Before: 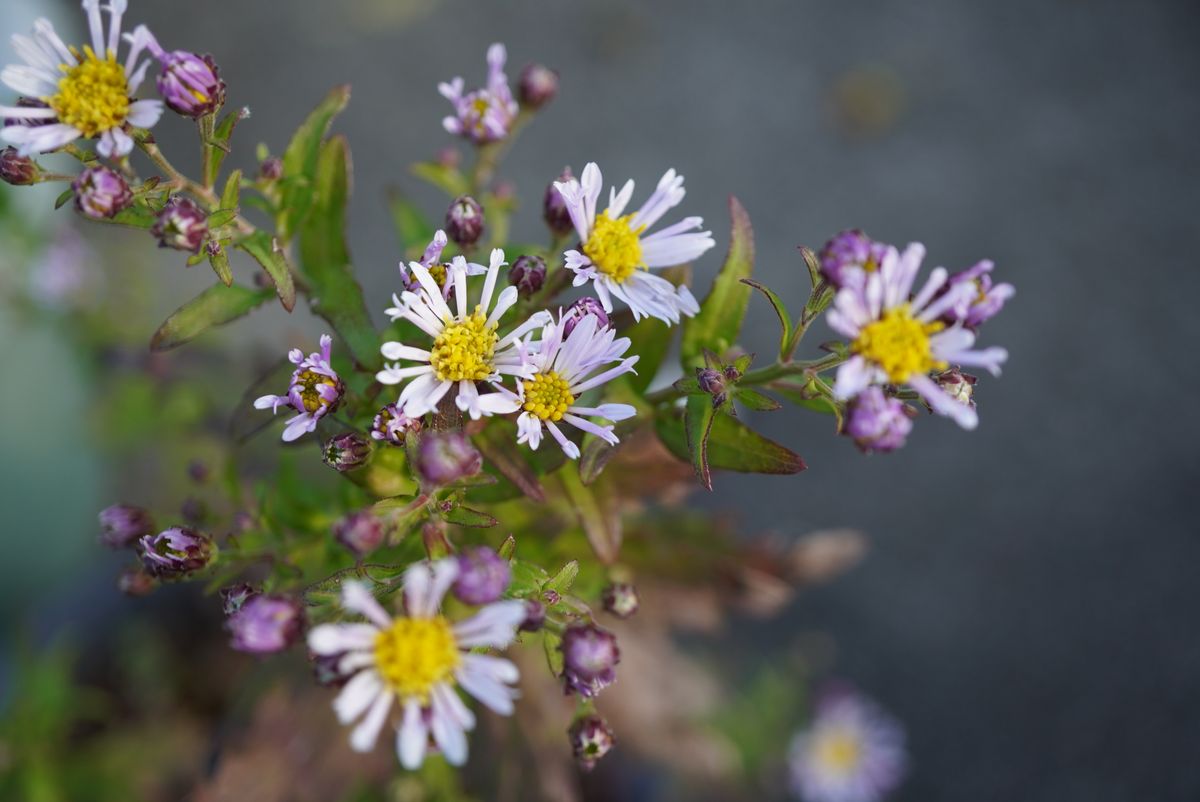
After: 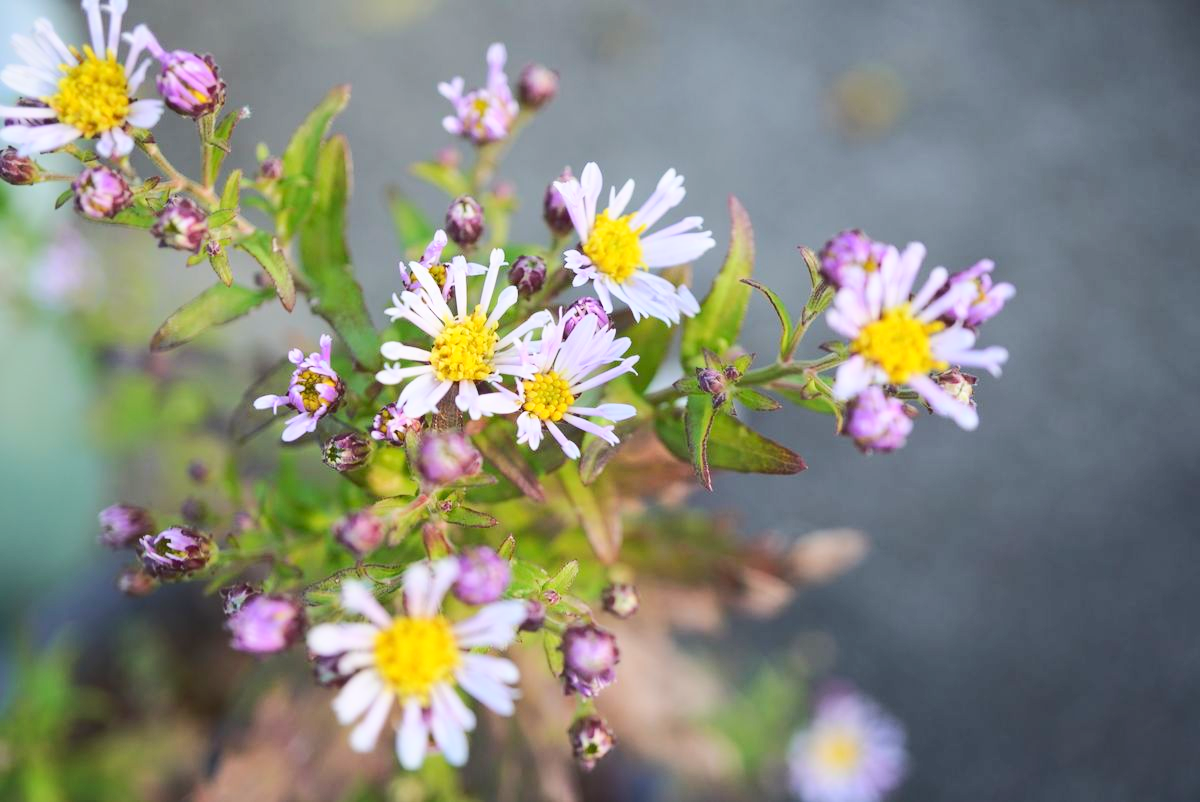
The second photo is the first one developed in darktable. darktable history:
base curve: curves: ch0 [(0, 0.007) (0.028, 0.063) (0.121, 0.311) (0.46, 0.743) (0.859, 0.957) (1, 1)]
